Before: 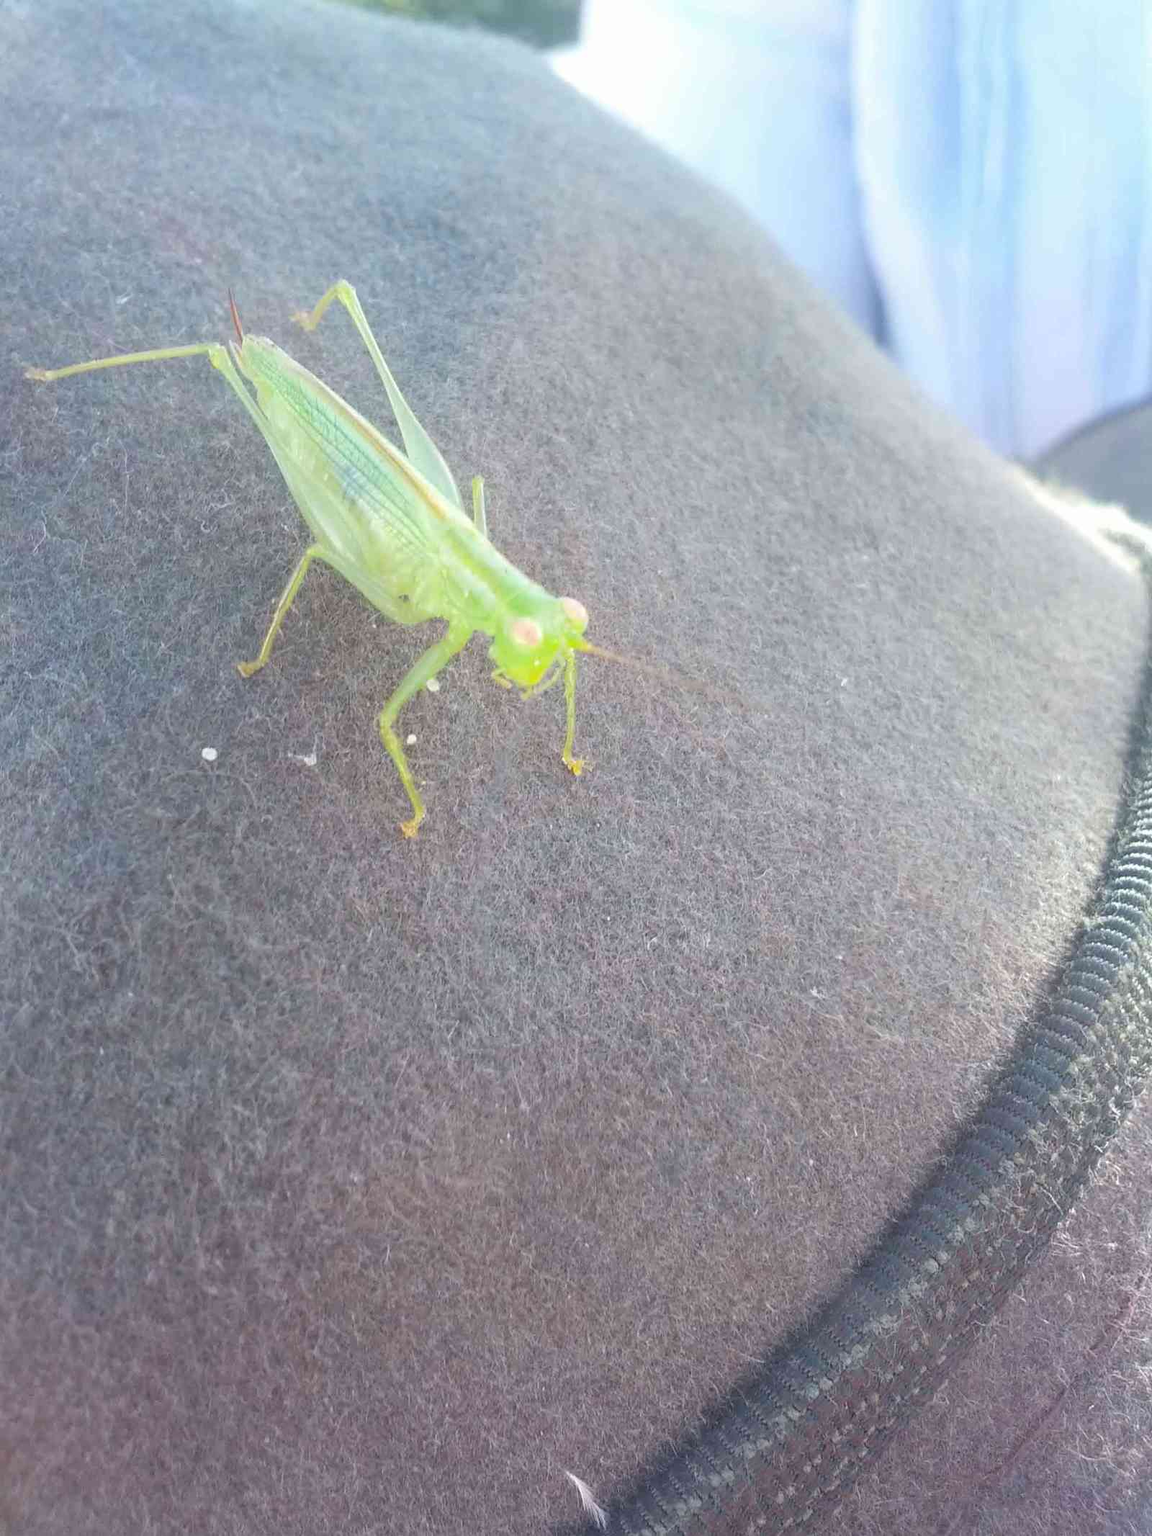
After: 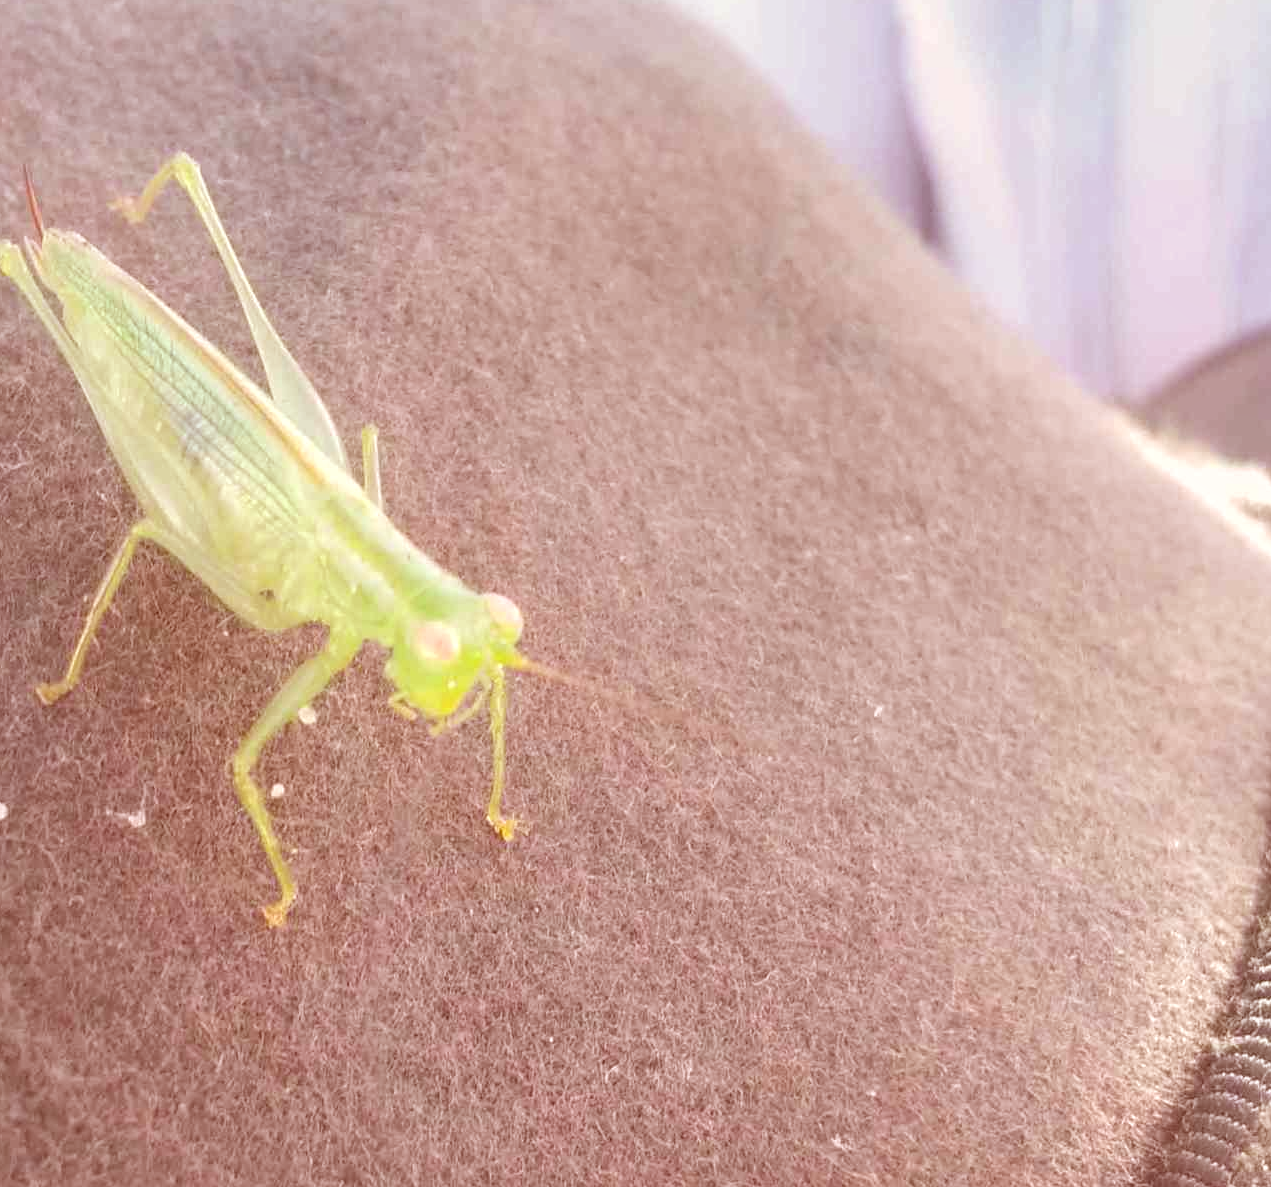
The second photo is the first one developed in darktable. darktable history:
contrast brightness saturation: contrast -0.1, brightness 0.05, saturation 0.08
local contrast: detail 140%
crop: left 18.38%, top 11.092%, right 2.134%, bottom 33.217%
color correction: highlights a* 9.03, highlights b* 8.71, shadows a* 40, shadows b* 40, saturation 0.8
white balance: red 0.986, blue 1.01
